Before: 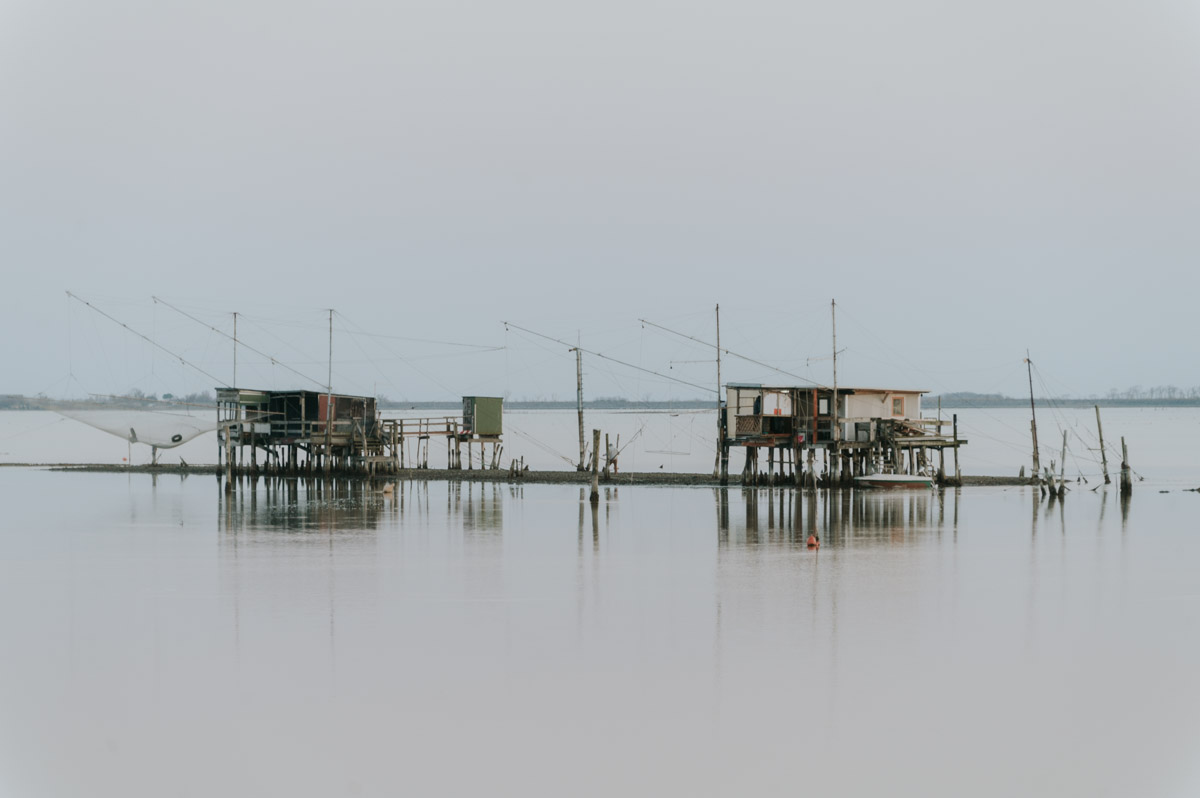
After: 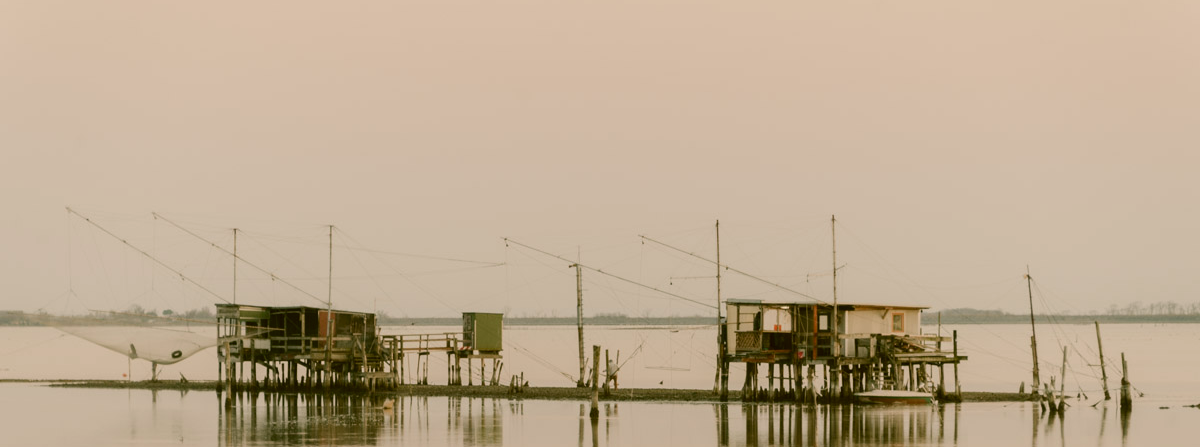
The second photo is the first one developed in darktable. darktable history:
crop and rotate: top 10.605%, bottom 33.274%
color correction: highlights a* 8.98, highlights b* 15.09, shadows a* -0.49, shadows b* 26.52
